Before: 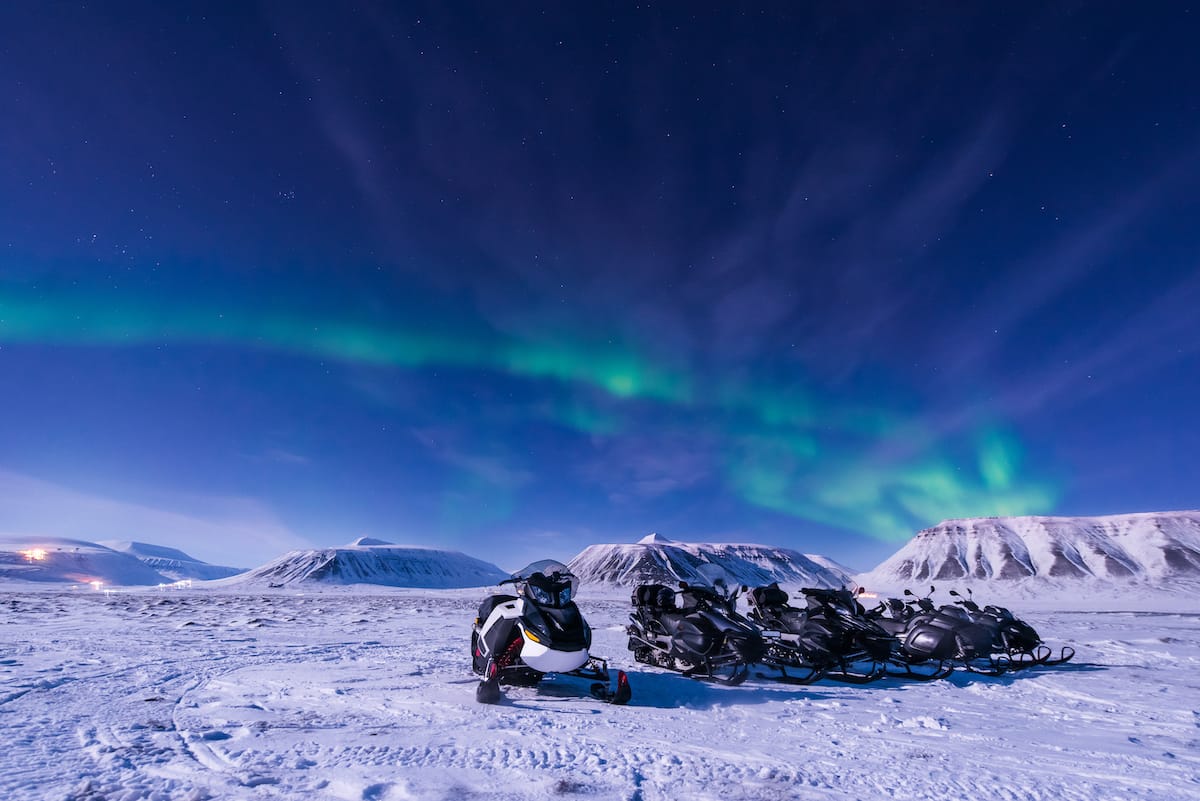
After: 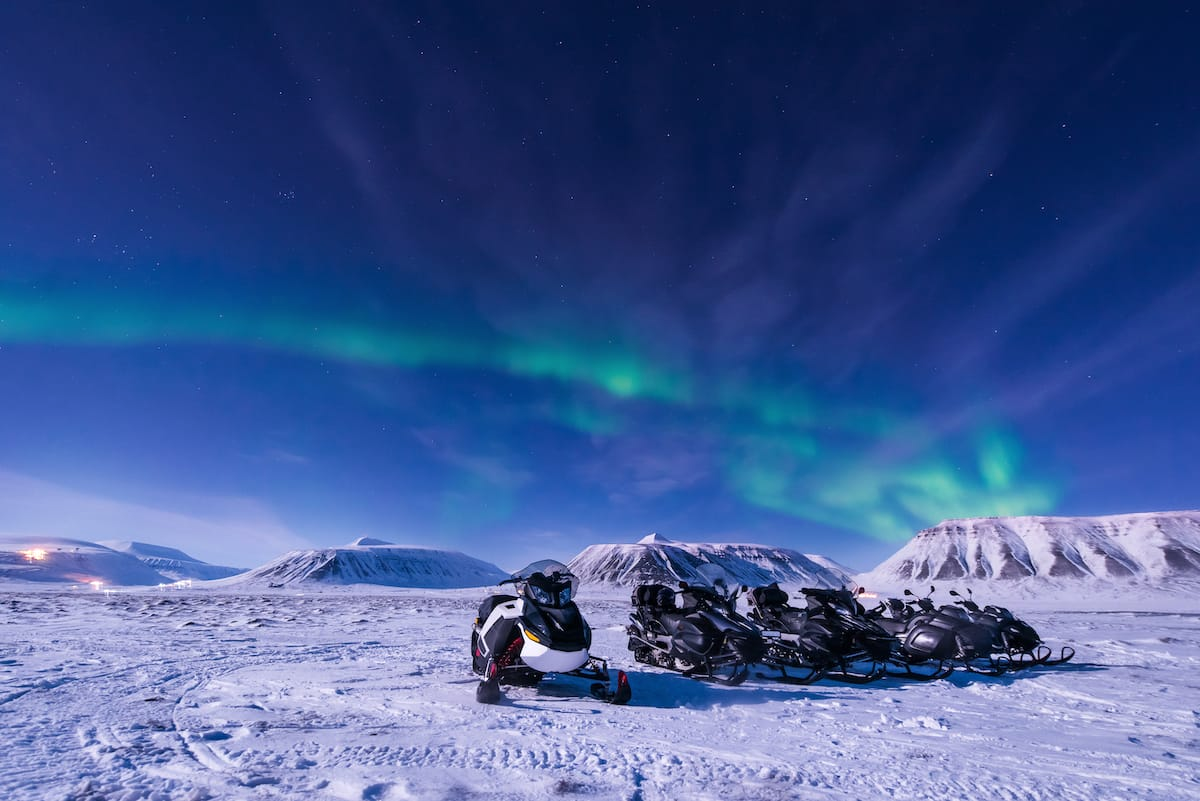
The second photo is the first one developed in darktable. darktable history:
shadows and highlights: shadows 11.68, white point adjustment 1.26, highlights color adjustment 31.38%, soften with gaussian
